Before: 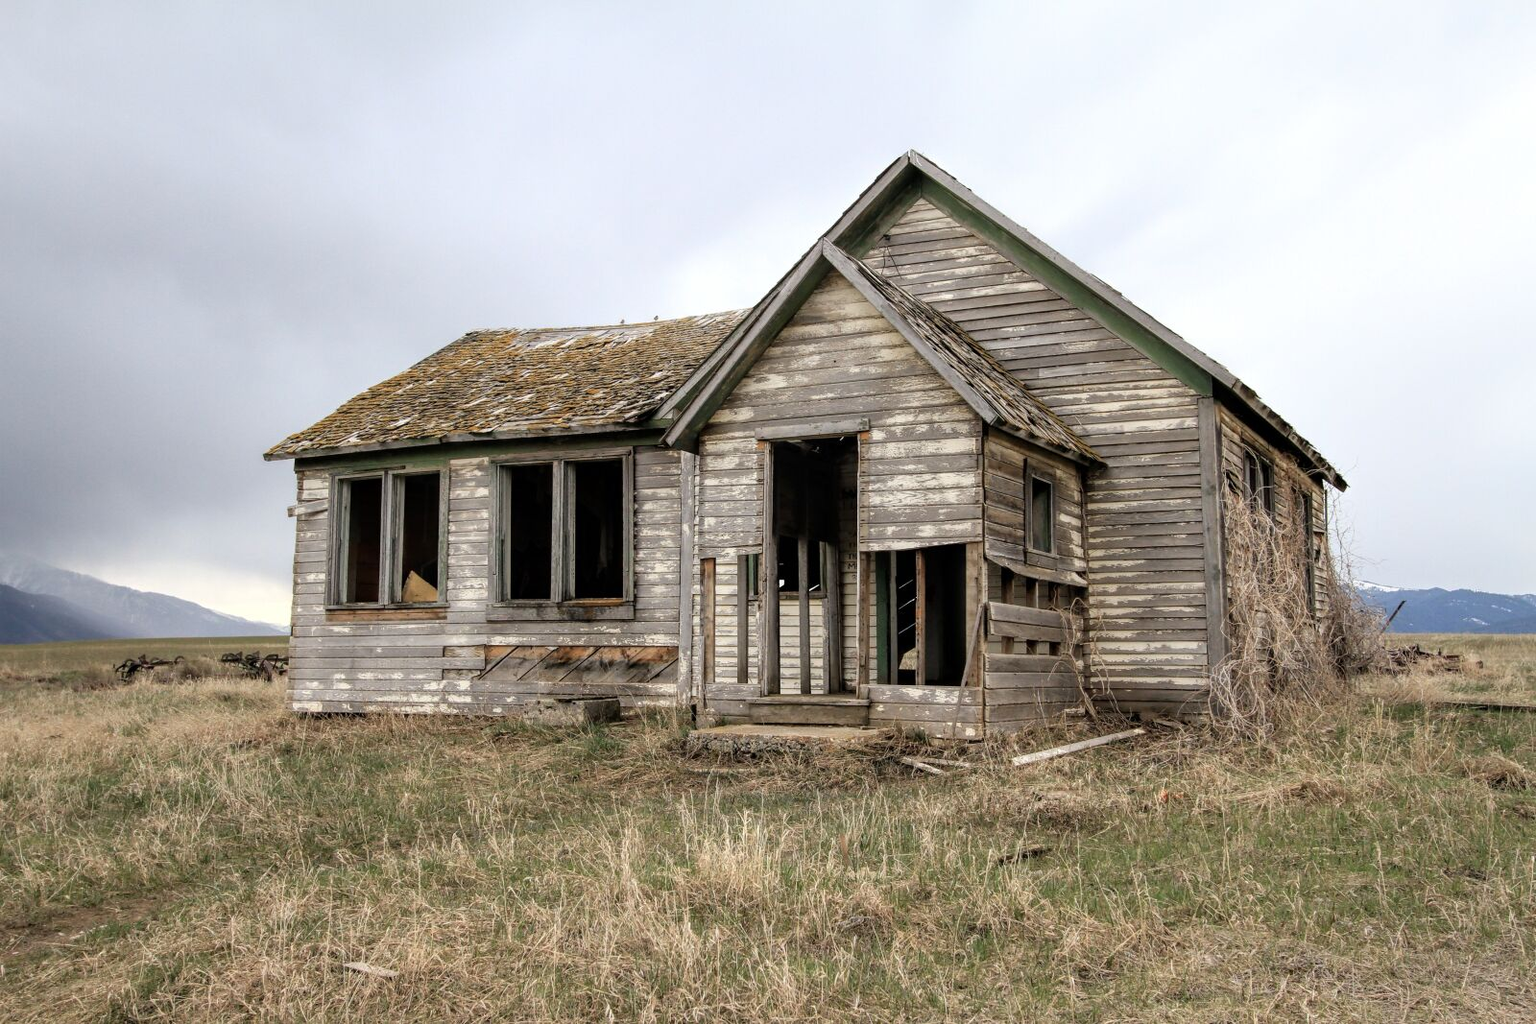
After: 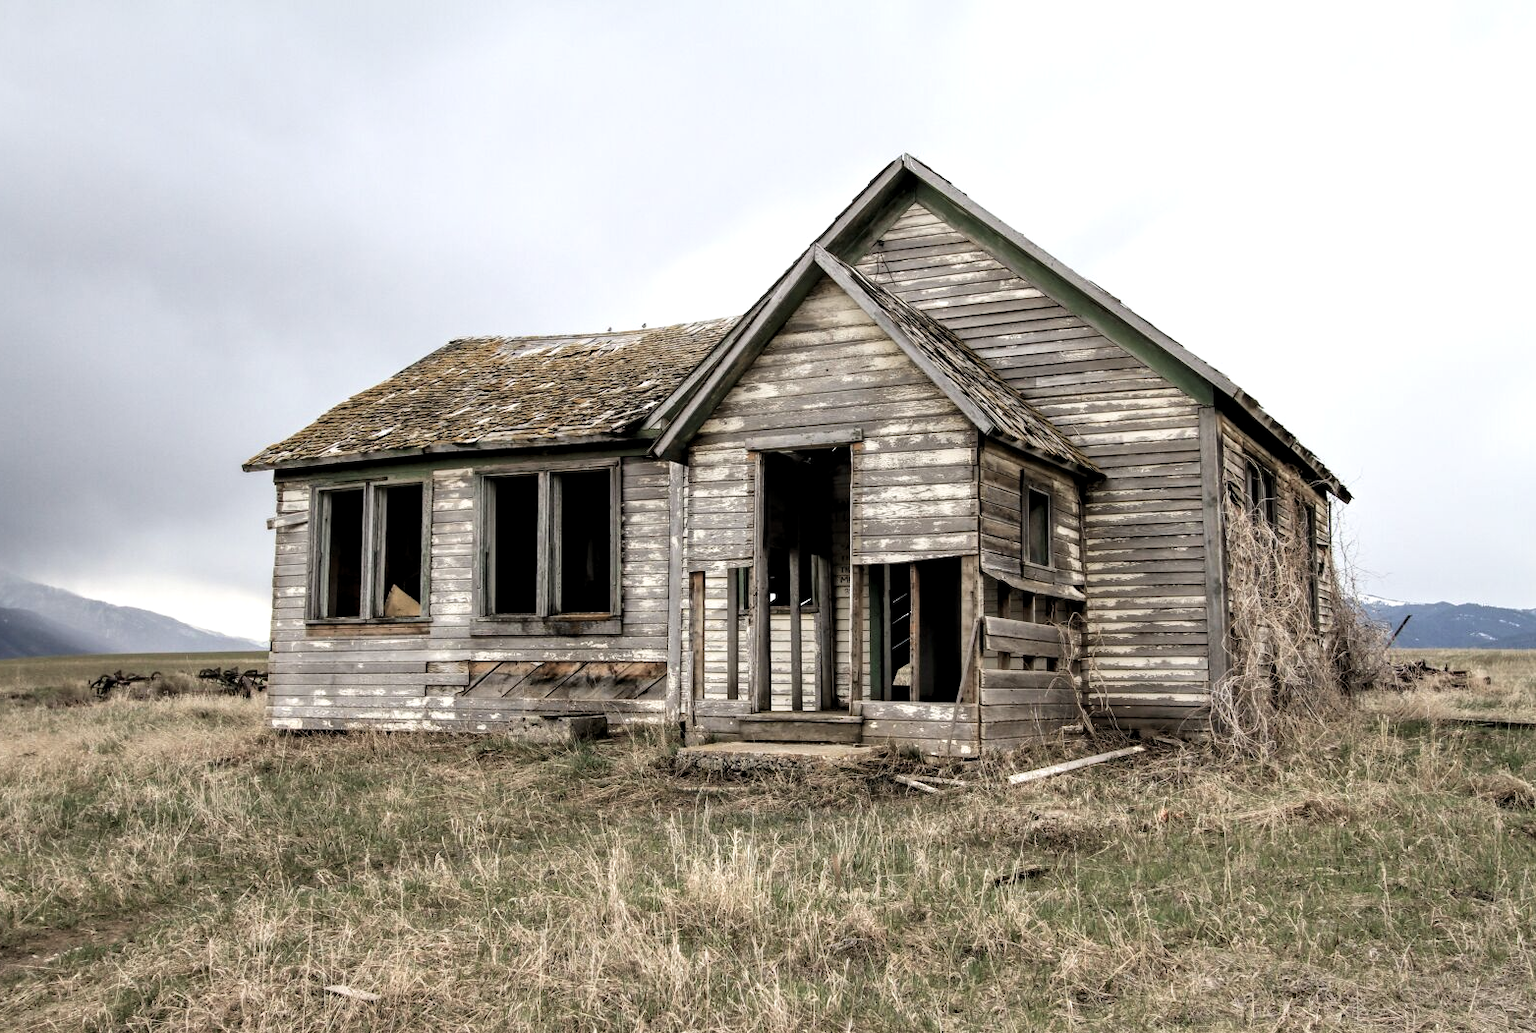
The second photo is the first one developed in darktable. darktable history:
velvia: on, module defaults
crop and rotate: left 1.786%, right 0.522%, bottom 1.327%
contrast brightness saturation: contrast 0.095, saturation -0.361
levels: levels [0.016, 0.492, 0.969]
contrast equalizer: y [[0.5, 0.488, 0.462, 0.461, 0.491, 0.5], [0.5 ×6], [0.5 ×6], [0 ×6], [0 ×6]], mix -0.998
